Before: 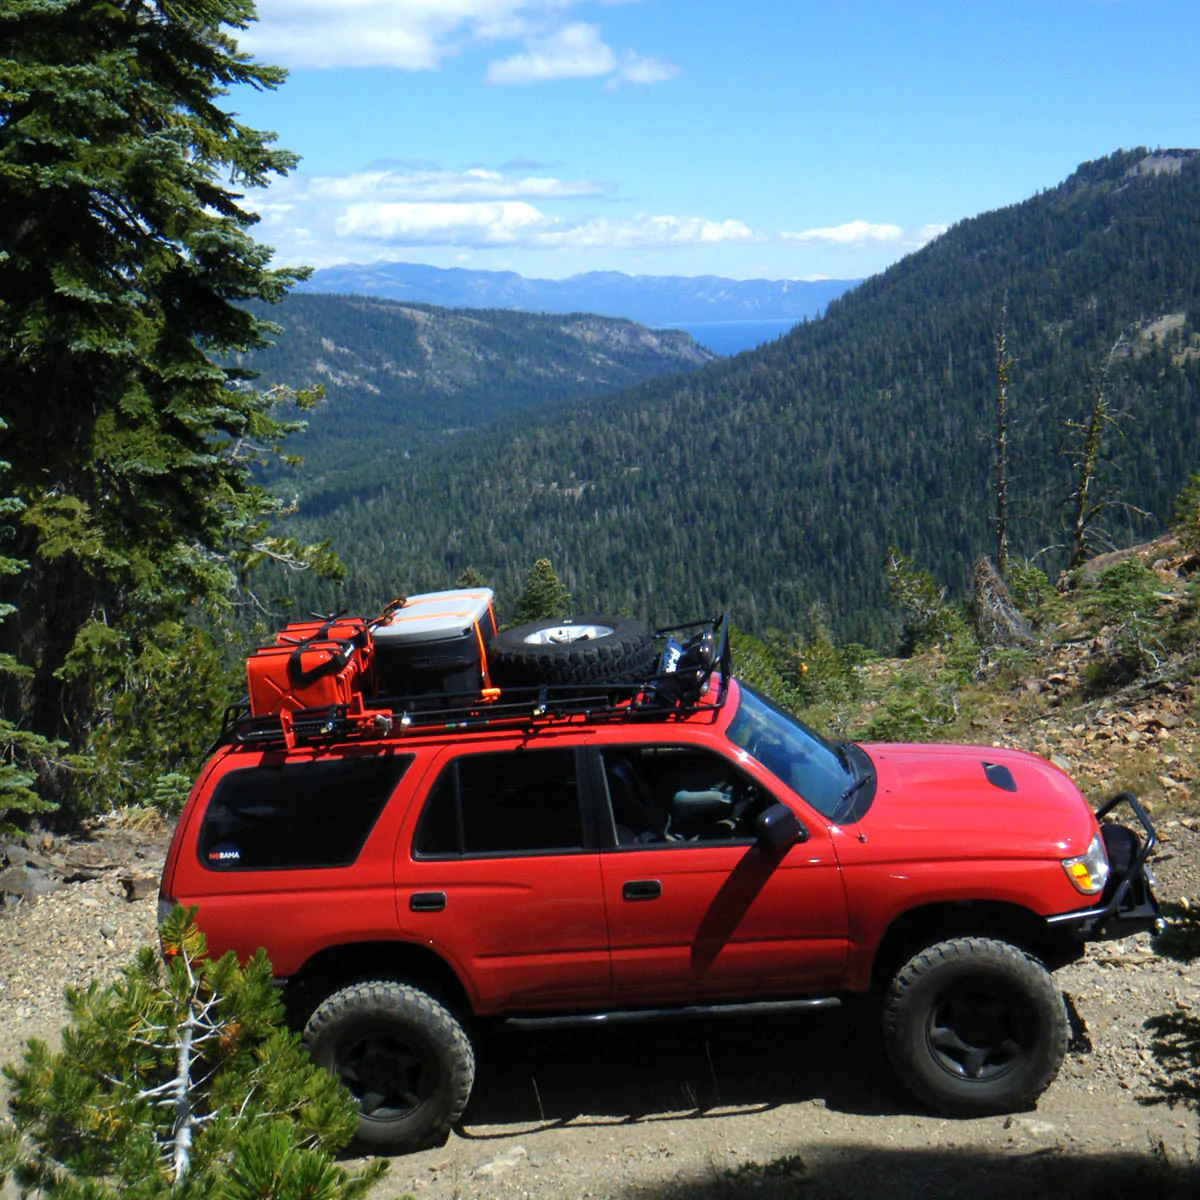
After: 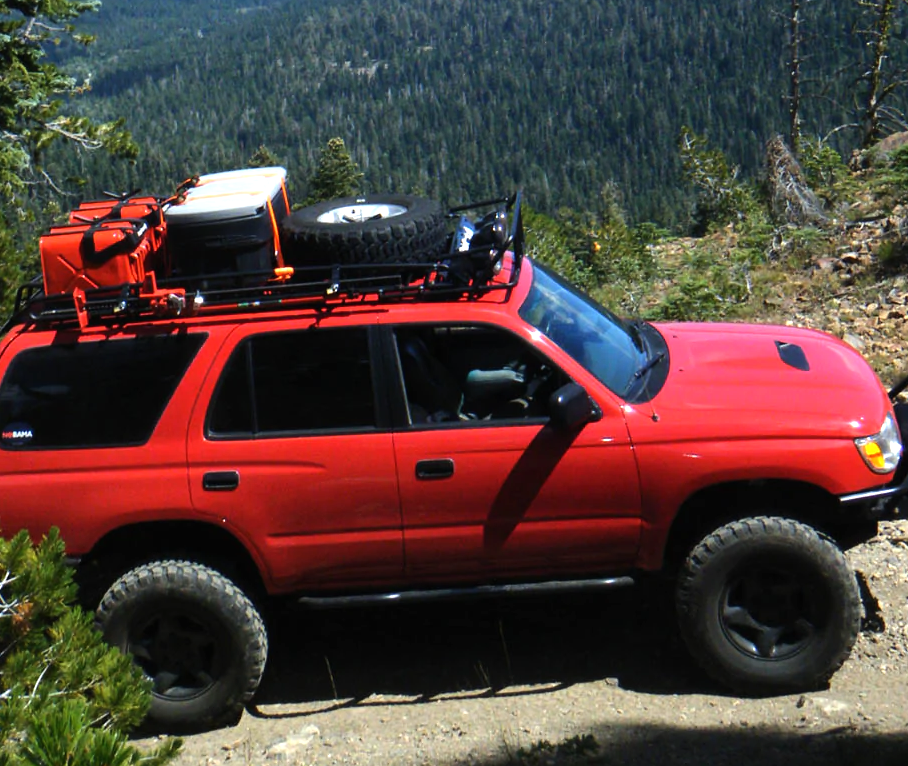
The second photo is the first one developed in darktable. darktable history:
exposure: black level correction -0.001, exposure 0.08 EV, compensate highlight preservation false
tone equalizer: -8 EV -0.417 EV, -7 EV -0.389 EV, -6 EV -0.333 EV, -5 EV -0.222 EV, -3 EV 0.222 EV, -2 EV 0.333 EV, -1 EV 0.389 EV, +0 EV 0.417 EV, edges refinement/feathering 500, mask exposure compensation -1.57 EV, preserve details no
crop and rotate: left 17.299%, top 35.115%, right 7.015%, bottom 1.024%
